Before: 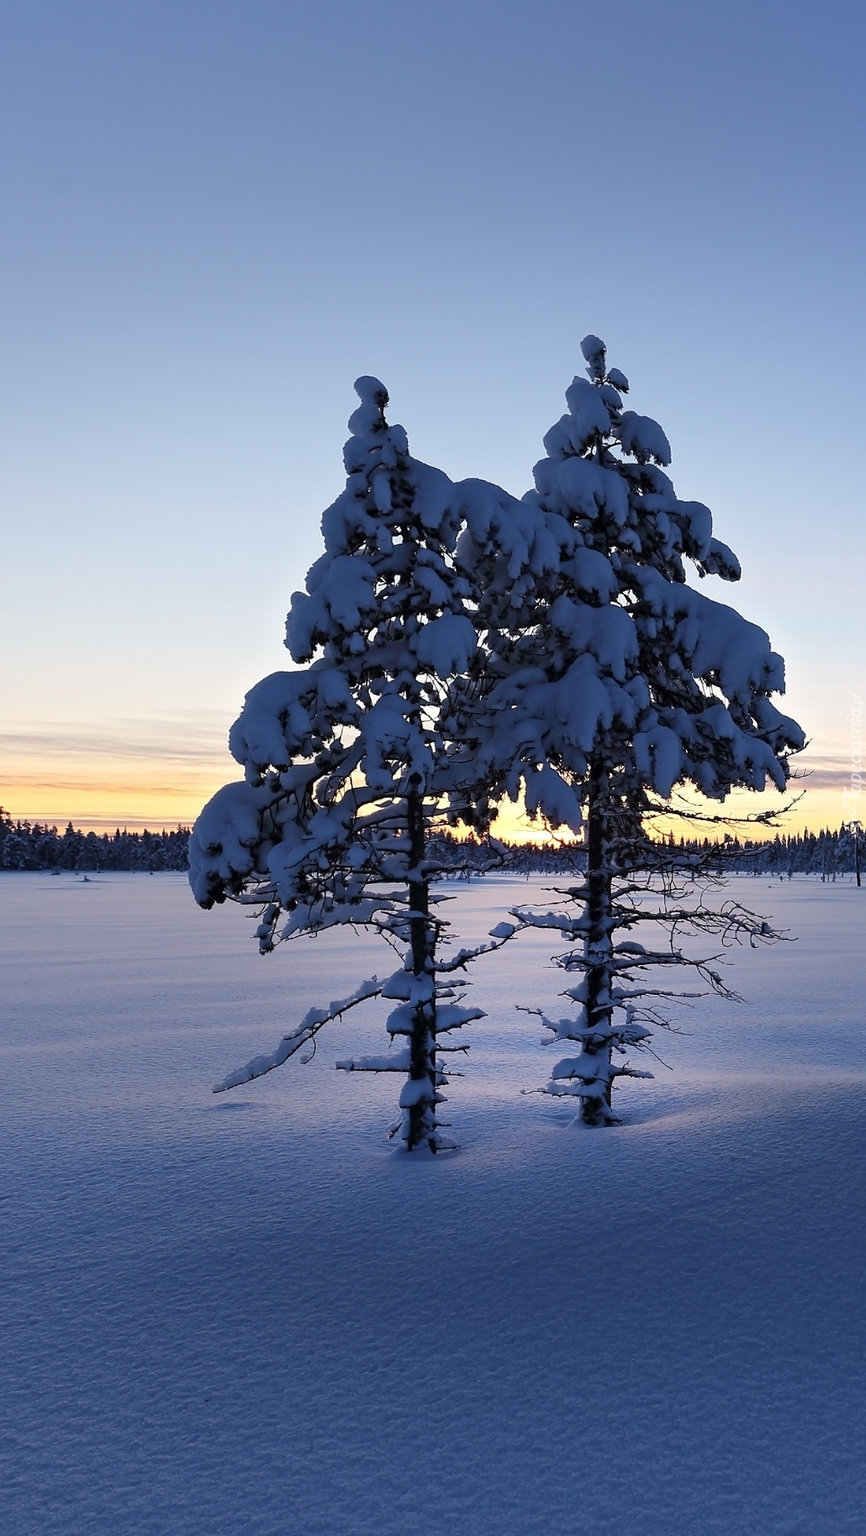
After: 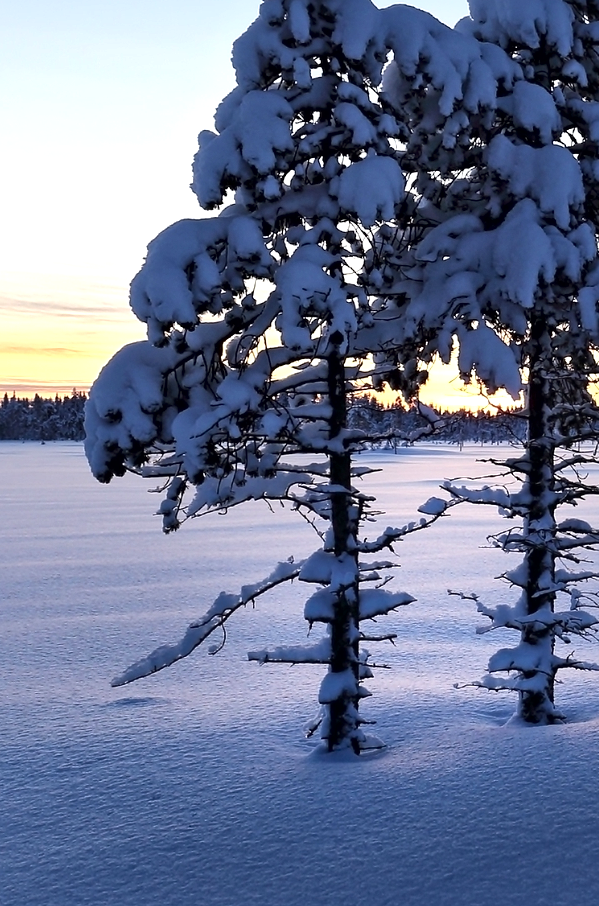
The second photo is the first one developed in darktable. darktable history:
crop: left 13.01%, top 30.906%, right 24.714%, bottom 15.97%
exposure: black level correction 0, exposure 0.499 EV, compensate highlight preservation false
local contrast: mode bilateral grid, contrast 21, coarseness 49, detail 159%, midtone range 0.2
